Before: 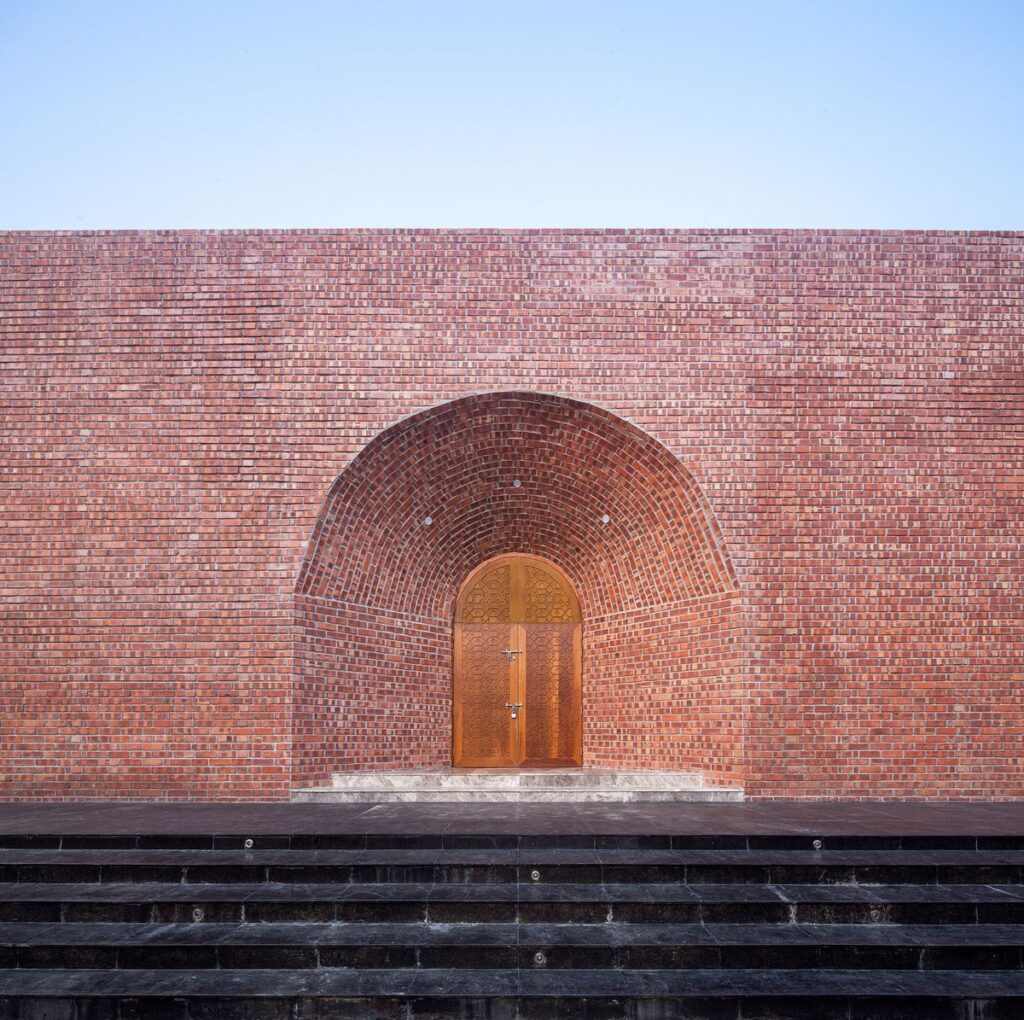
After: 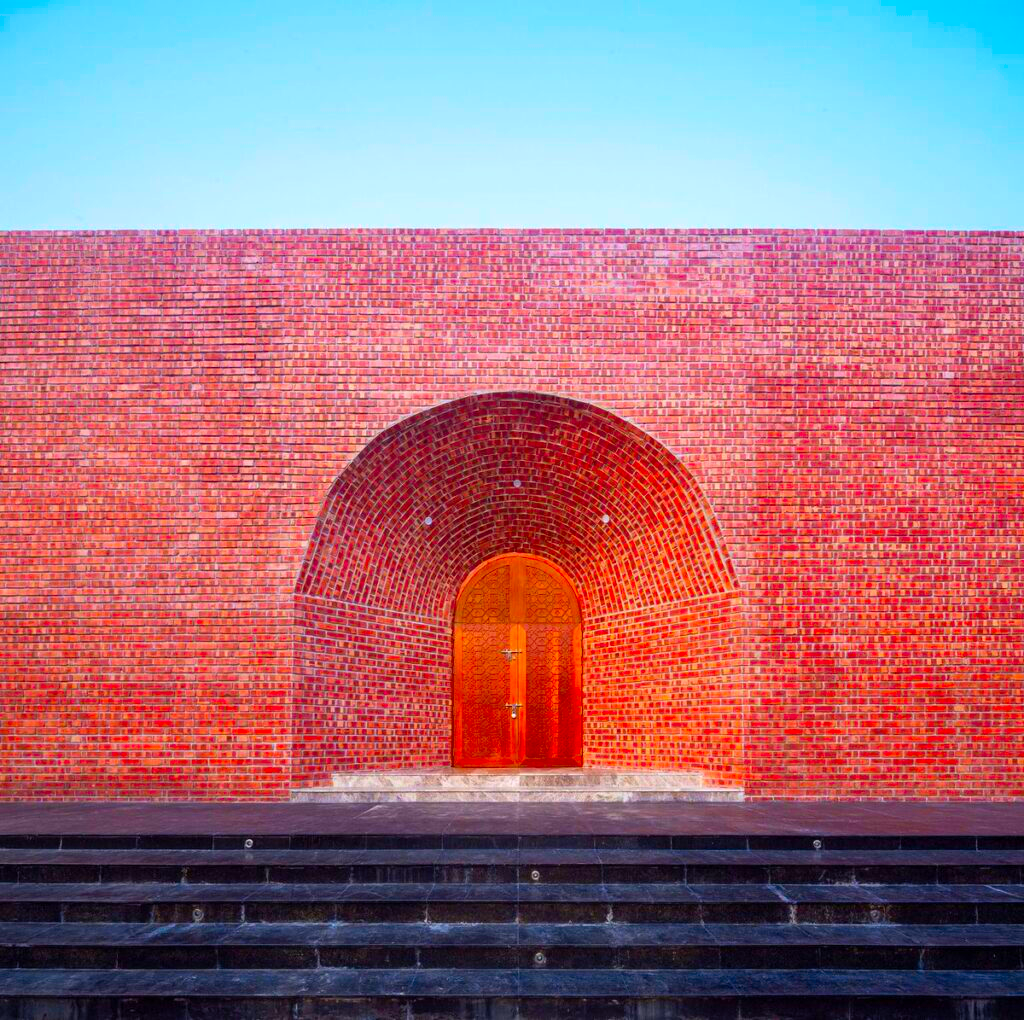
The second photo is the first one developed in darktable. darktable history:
color correction: saturation 1.32
contrast brightness saturation: saturation 0.5
color balance rgb: perceptual saturation grading › global saturation 20%, global vibrance 20%
